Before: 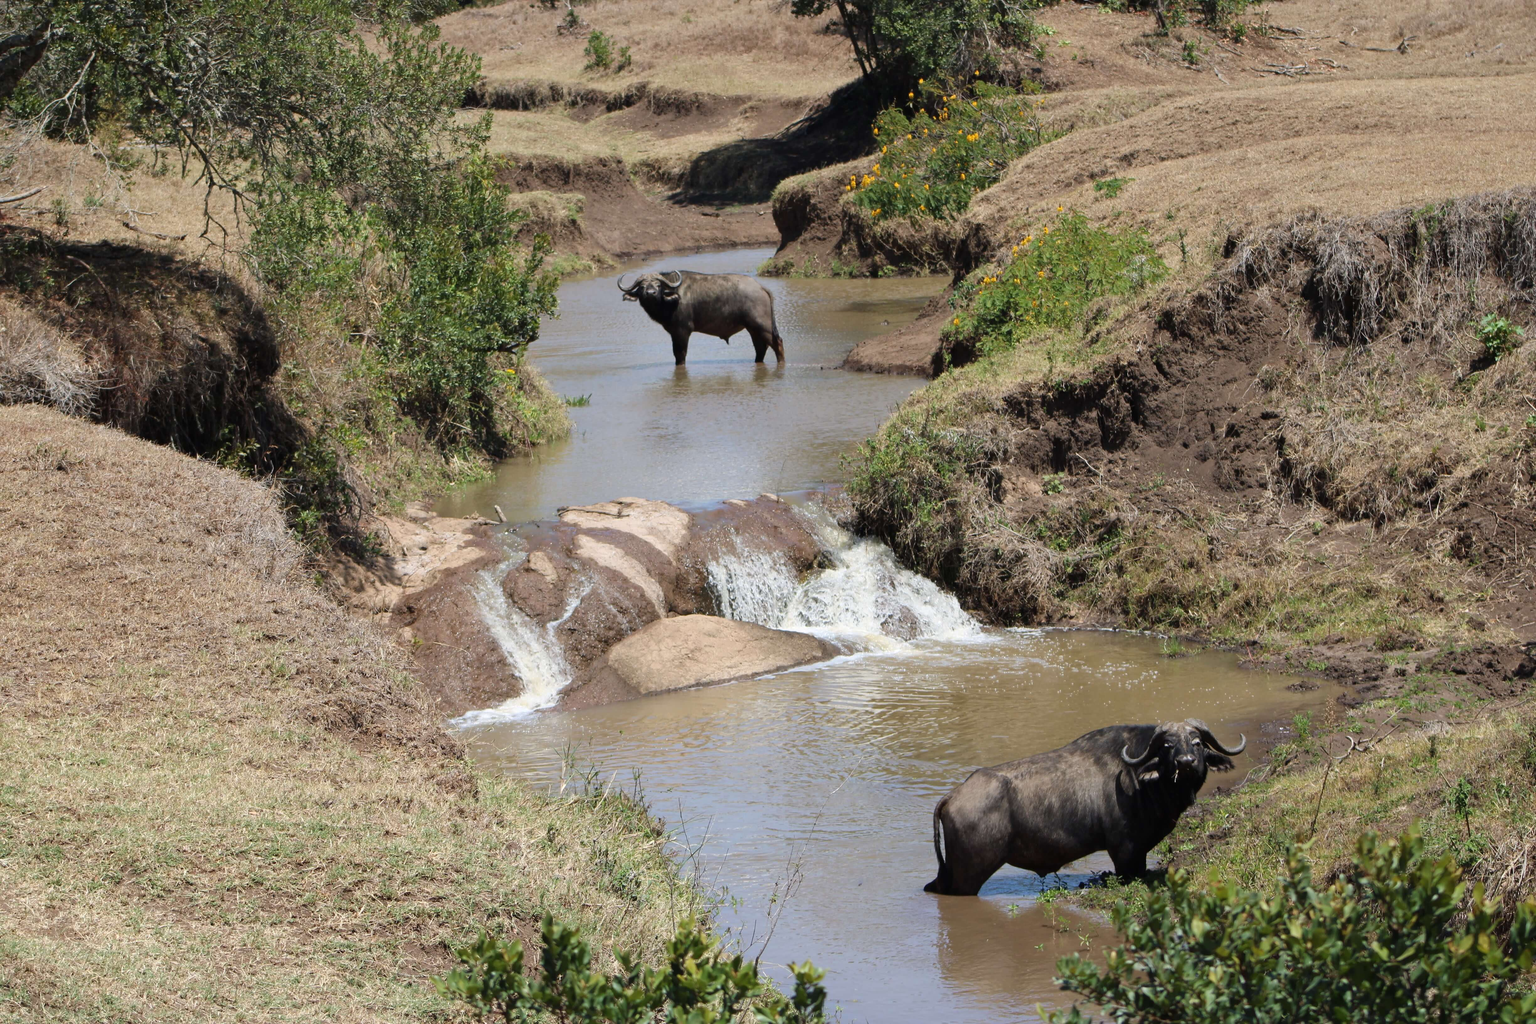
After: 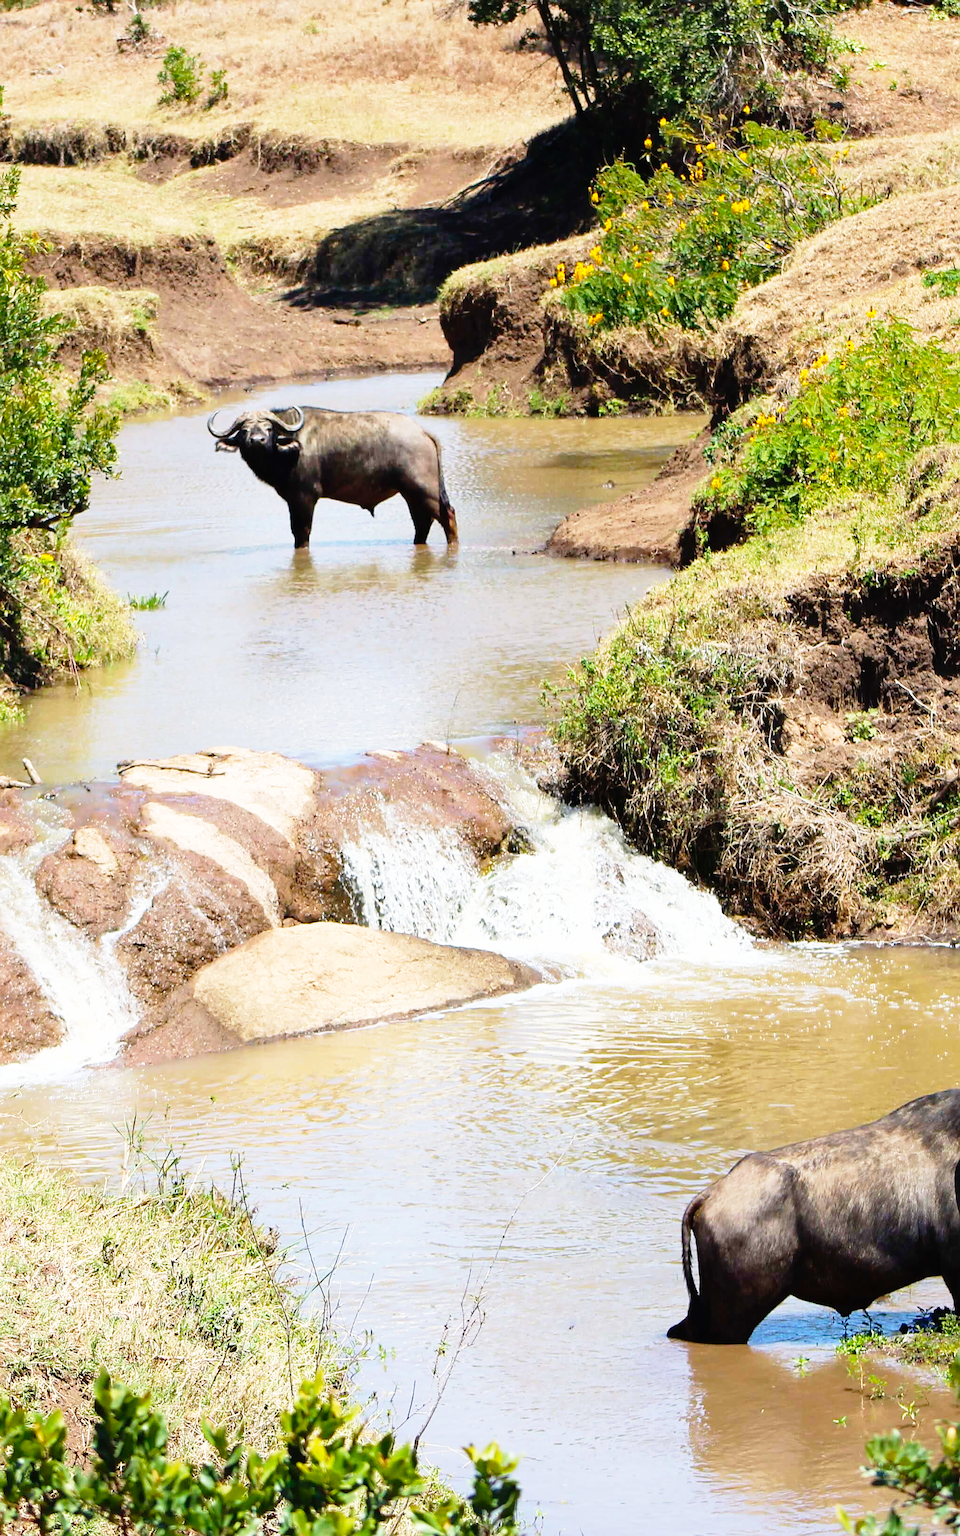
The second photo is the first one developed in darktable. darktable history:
base curve: curves: ch0 [(0, 0) (0.012, 0.01) (0.073, 0.168) (0.31, 0.711) (0.645, 0.957) (1, 1)], preserve colors none
sharpen: on, module defaults
crop: left 31.229%, right 27.105%
color balance rgb: perceptual saturation grading › global saturation 25%, global vibrance 20%
